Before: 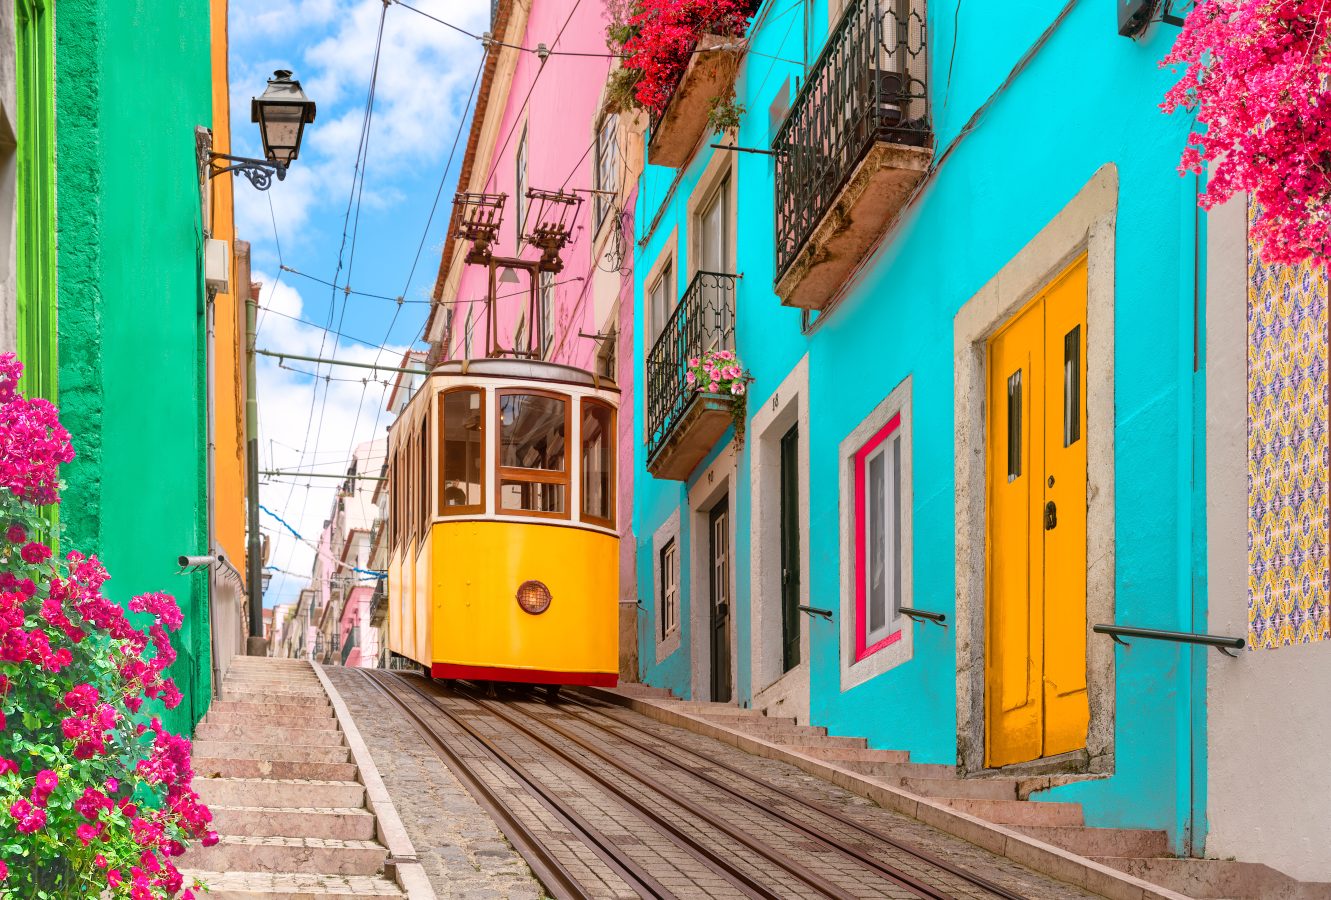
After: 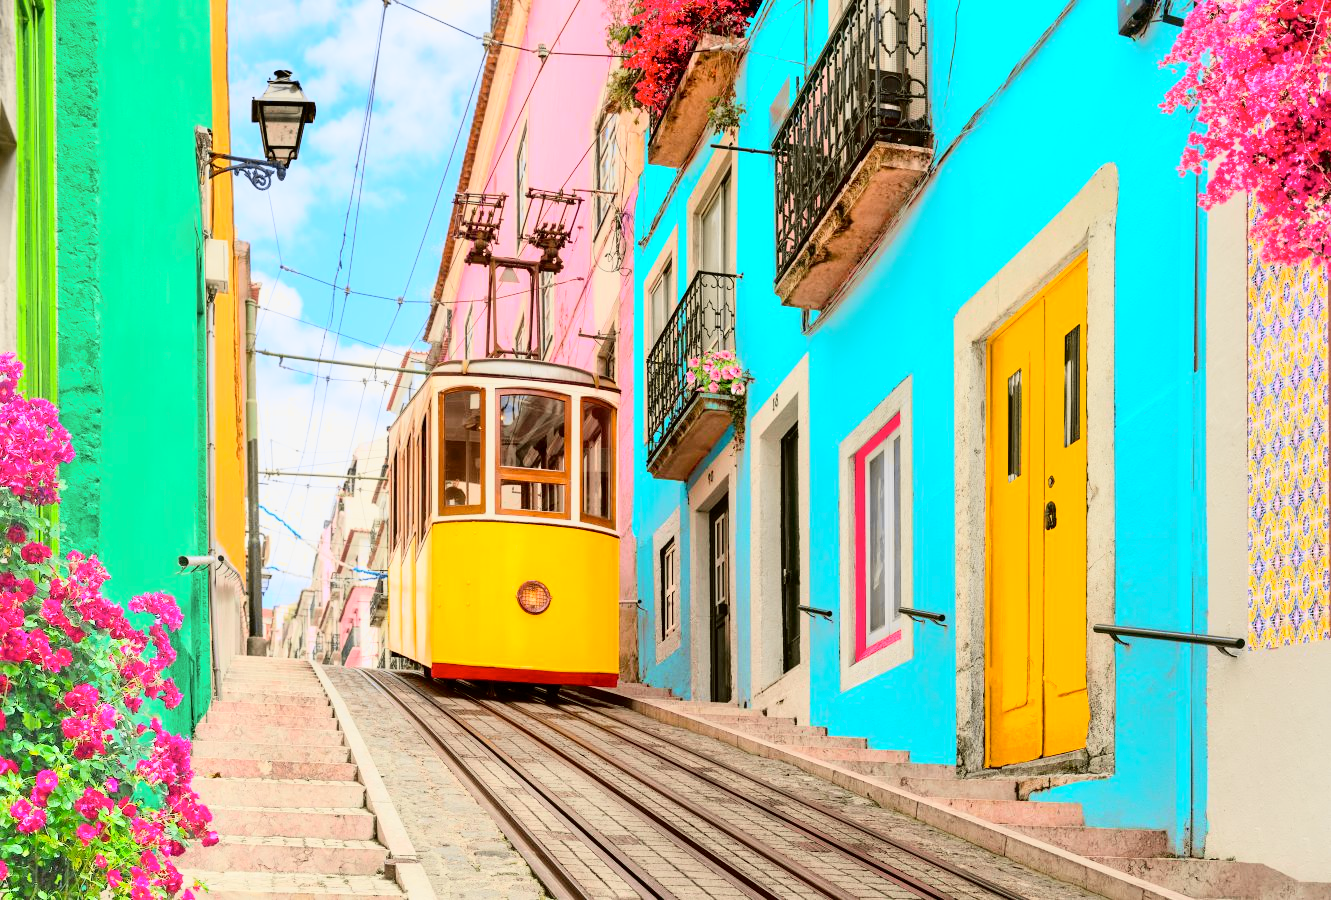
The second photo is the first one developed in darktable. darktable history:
contrast brightness saturation: contrast 0.2, brightness 0.16, saturation 0.22
tone curve: curves: ch0 [(0.017, 0) (0.122, 0.046) (0.295, 0.297) (0.449, 0.505) (0.559, 0.629) (0.729, 0.796) (0.879, 0.898) (1, 0.97)]; ch1 [(0, 0) (0.393, 0.4) (0.447, 0.447) (0.485, 0.497) (0.522, 0.503) (0.539, 0.52) (0.606, 0.6) (0.696, 0.679) (1, 1)]; ch2 [(0, 0) (0.369, 0.388) (0.449, 0.431) (0.499, 0.501) (0.516, 0.536) (0.604, 0.599) (0.741, 0.763) (1, 1)], color space Lab, independent channels, preserve colors none
